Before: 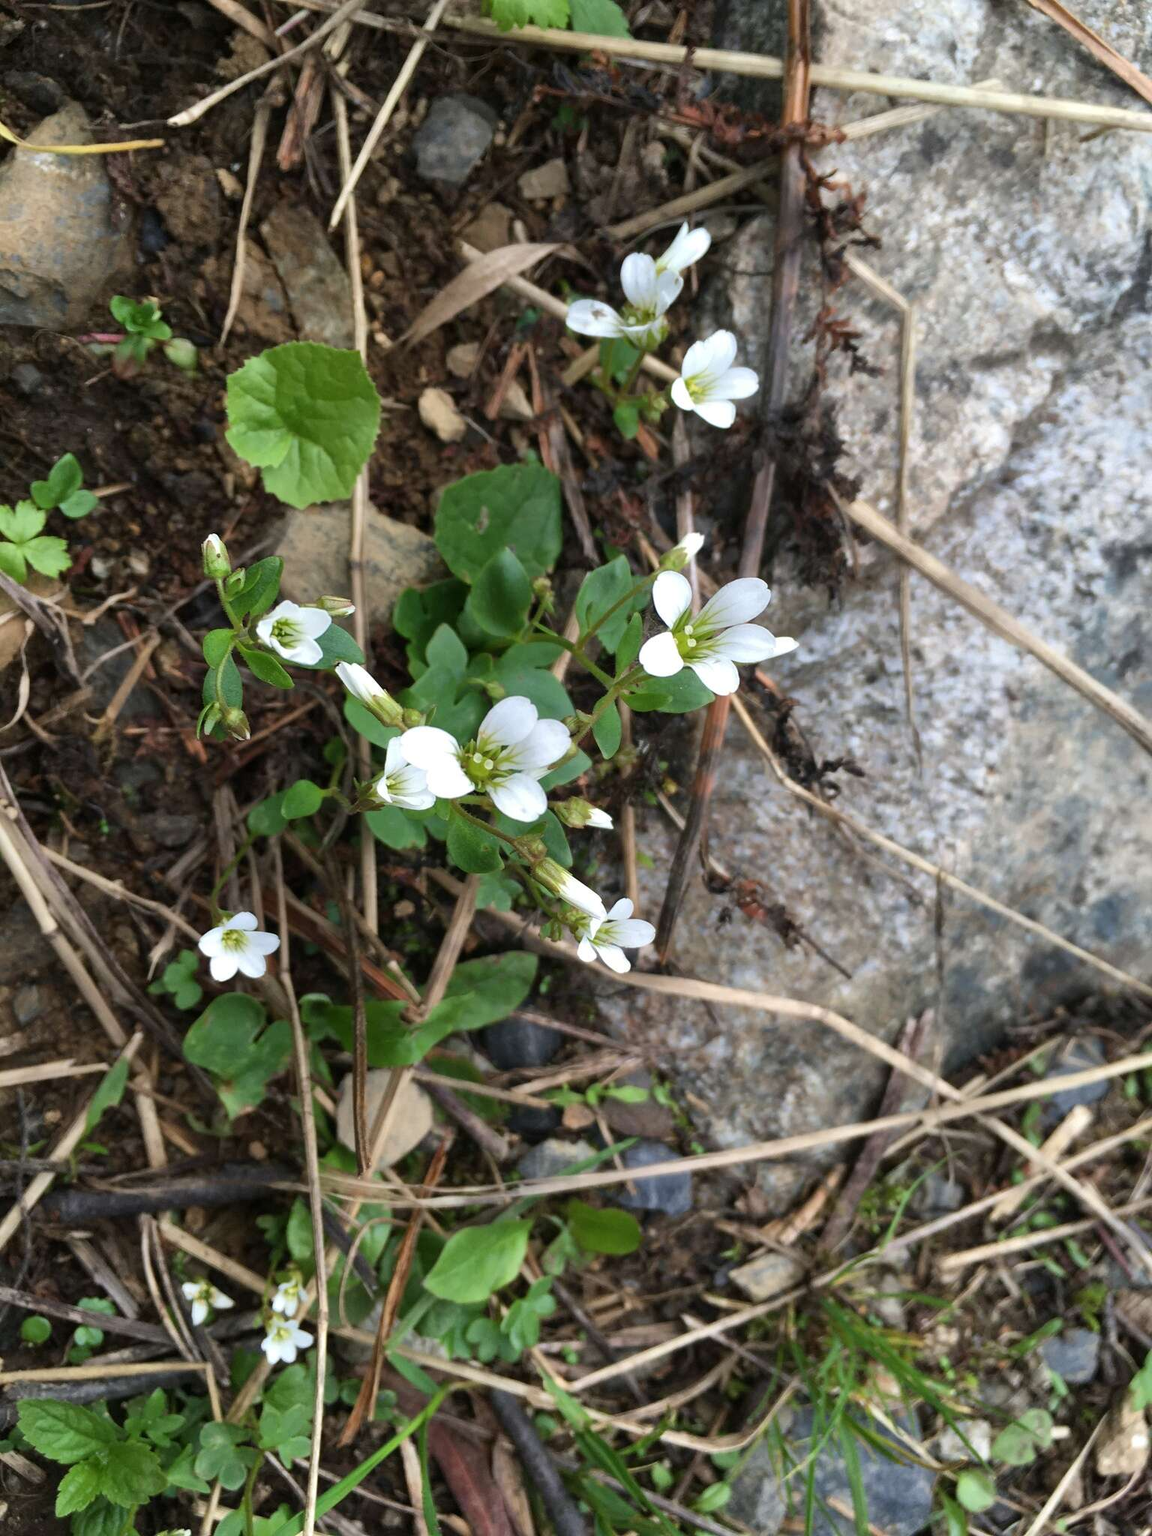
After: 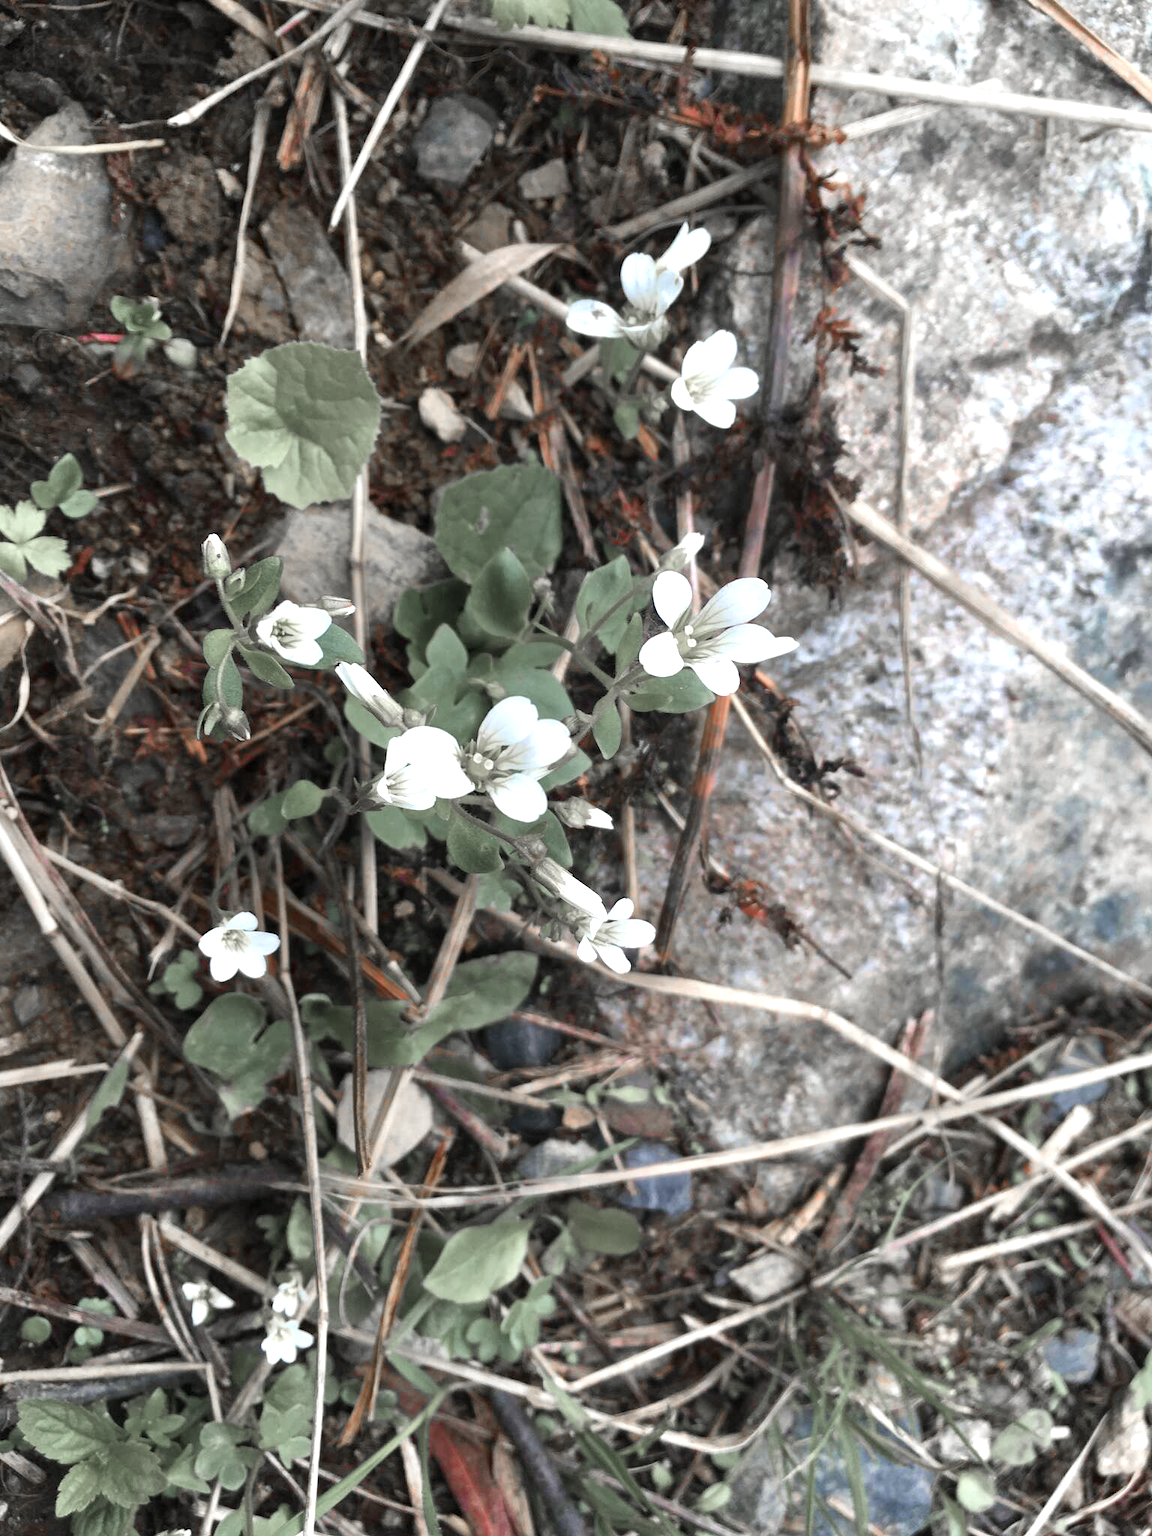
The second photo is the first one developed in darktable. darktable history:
exposure: exposure 0.562 EV, compensate highlight preservation false
color zones: curves: ch1 [(0, 0.708) (0.088, 0.648) (0.245, 0.187) (0.429, 0.326) (0.571, 0.498) (0.714, 0.5) (0.857, 0.5) (1, 0.708)], mix 34.33%
